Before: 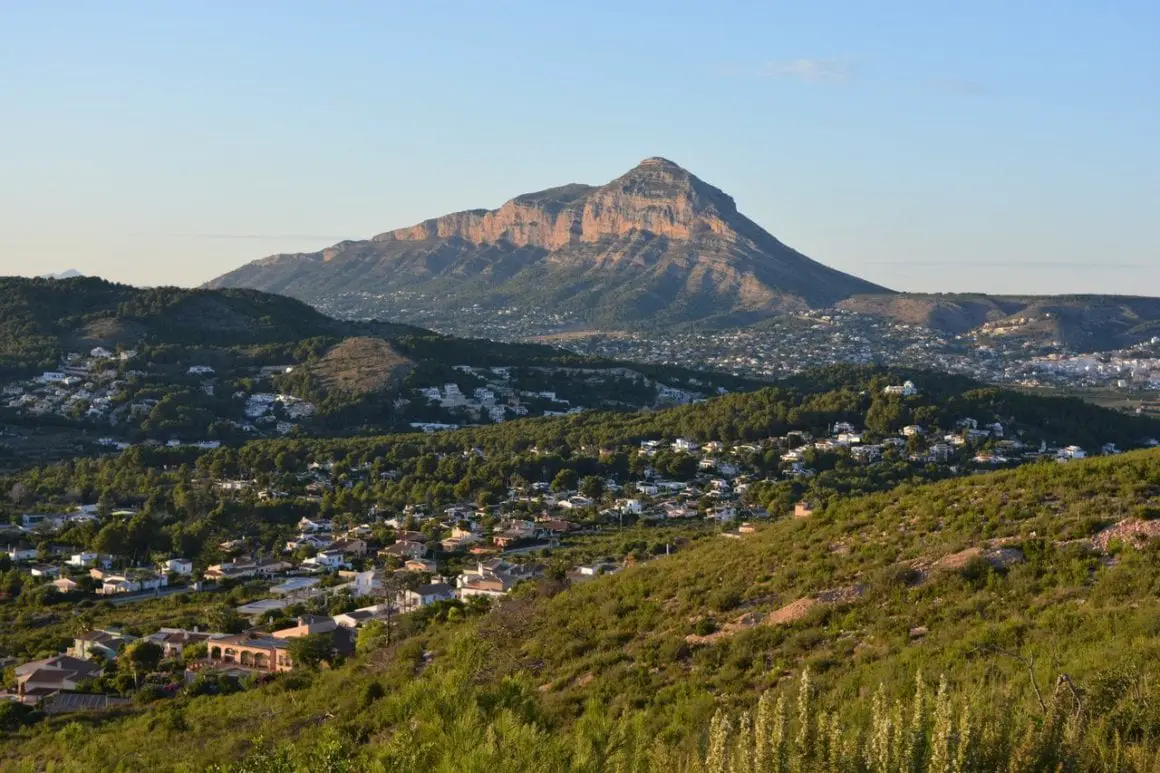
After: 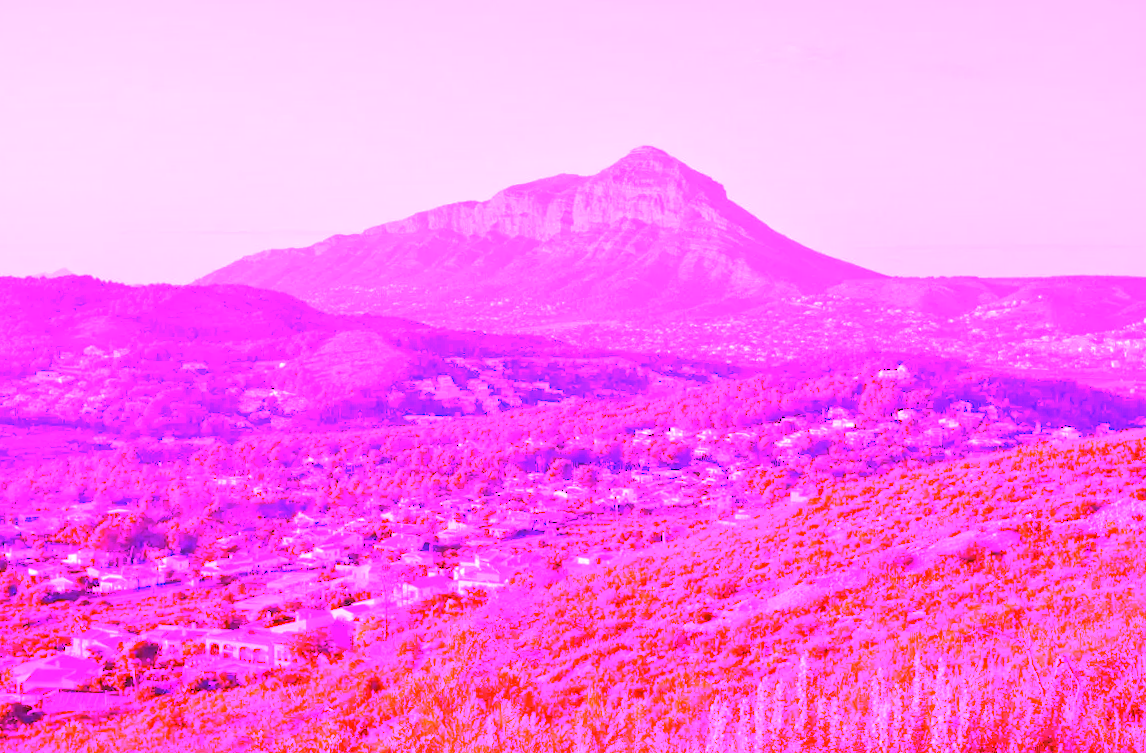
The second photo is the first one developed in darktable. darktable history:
white balance: red 8, blue 8
rotate and perspective: rotation -1°, crop left 0.011, crop right 0.989, crop top 0.025, crop bottom 0.975
